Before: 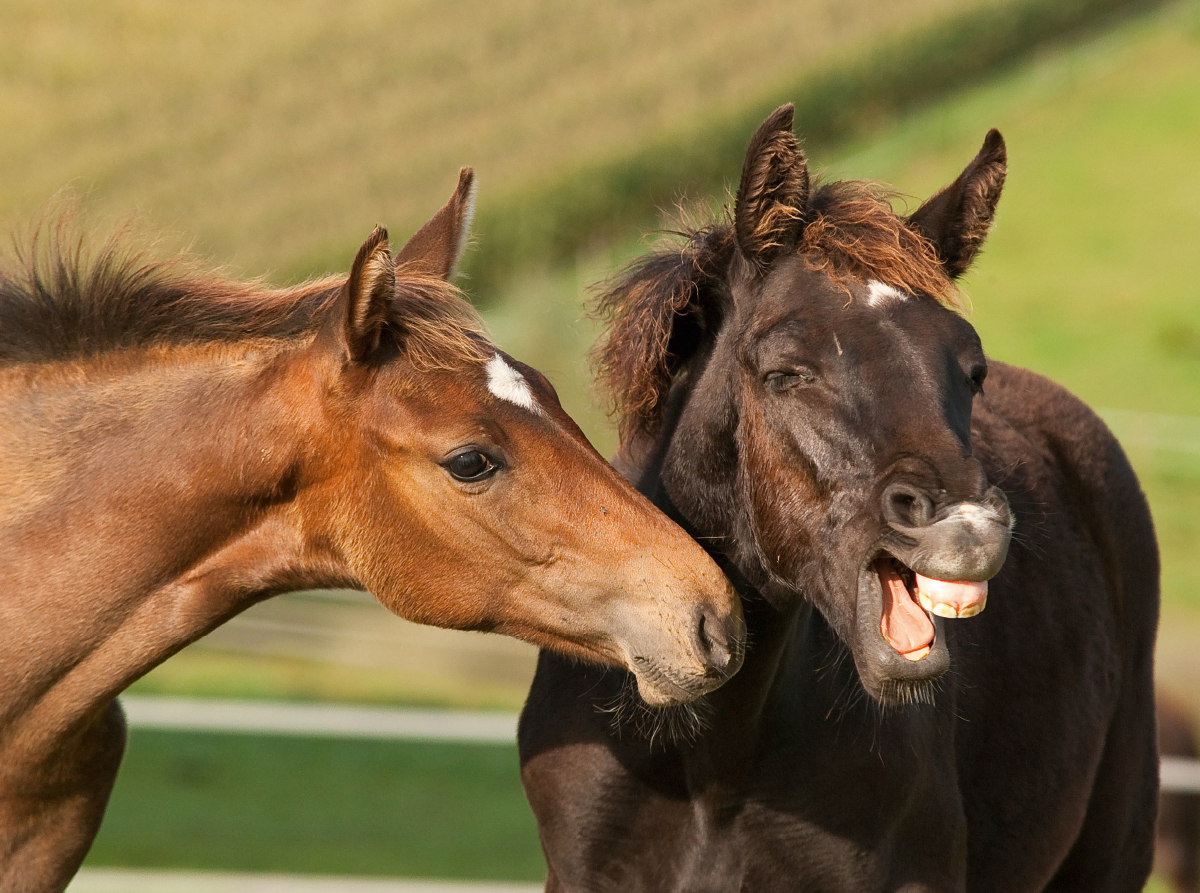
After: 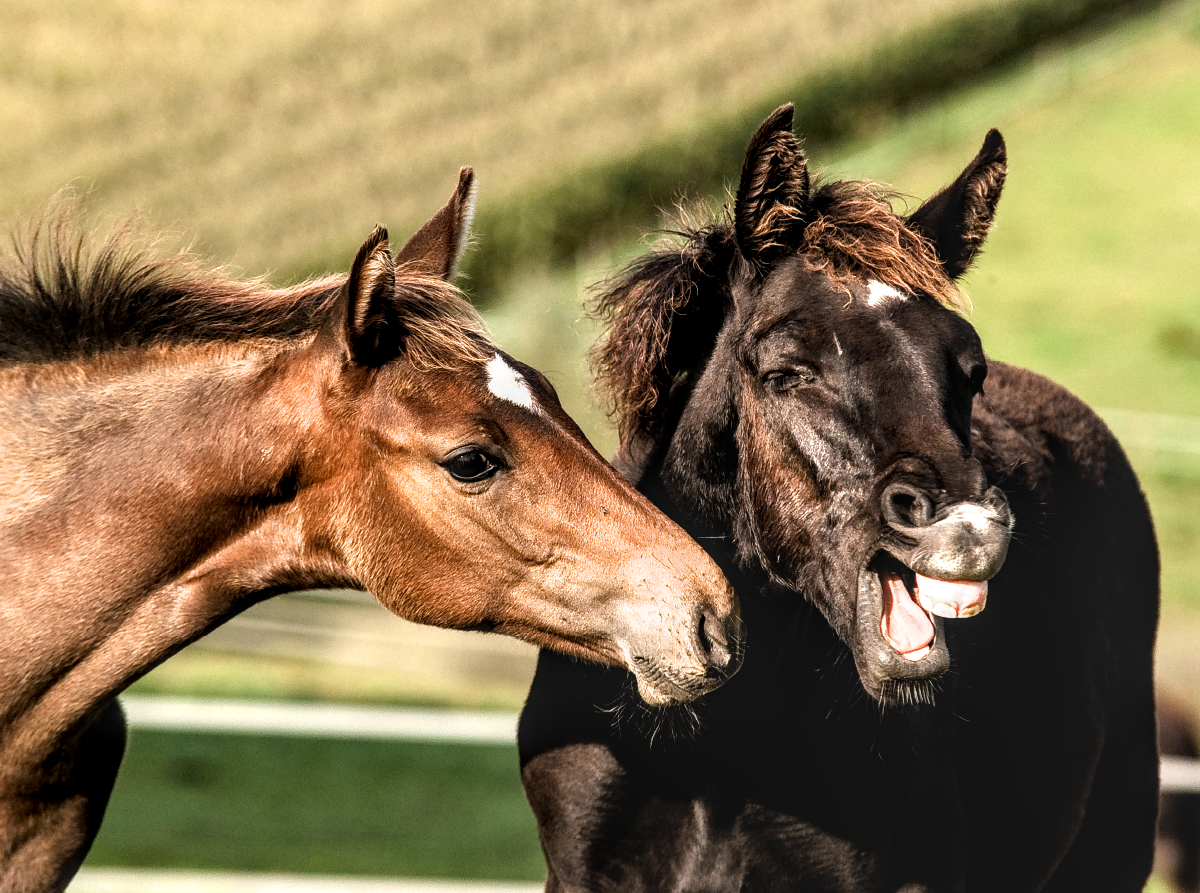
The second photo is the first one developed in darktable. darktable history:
local contrast: detail 155%
filmic rgb: black relative exposure -8.24 EV, white relative exposure 2.2 EV, threshold 5.95 EV, hardness 7.11, latitude 85.83%, contrast 1.679, highlights saturation mix -3.67%, shadows ↔ highlights balance -2.21%, enable highlight reconstruction true
tone curve: curves: ch0 [(0, 0.068) (1, 0.961)], color space Lab, independent channels, preserve colors none
